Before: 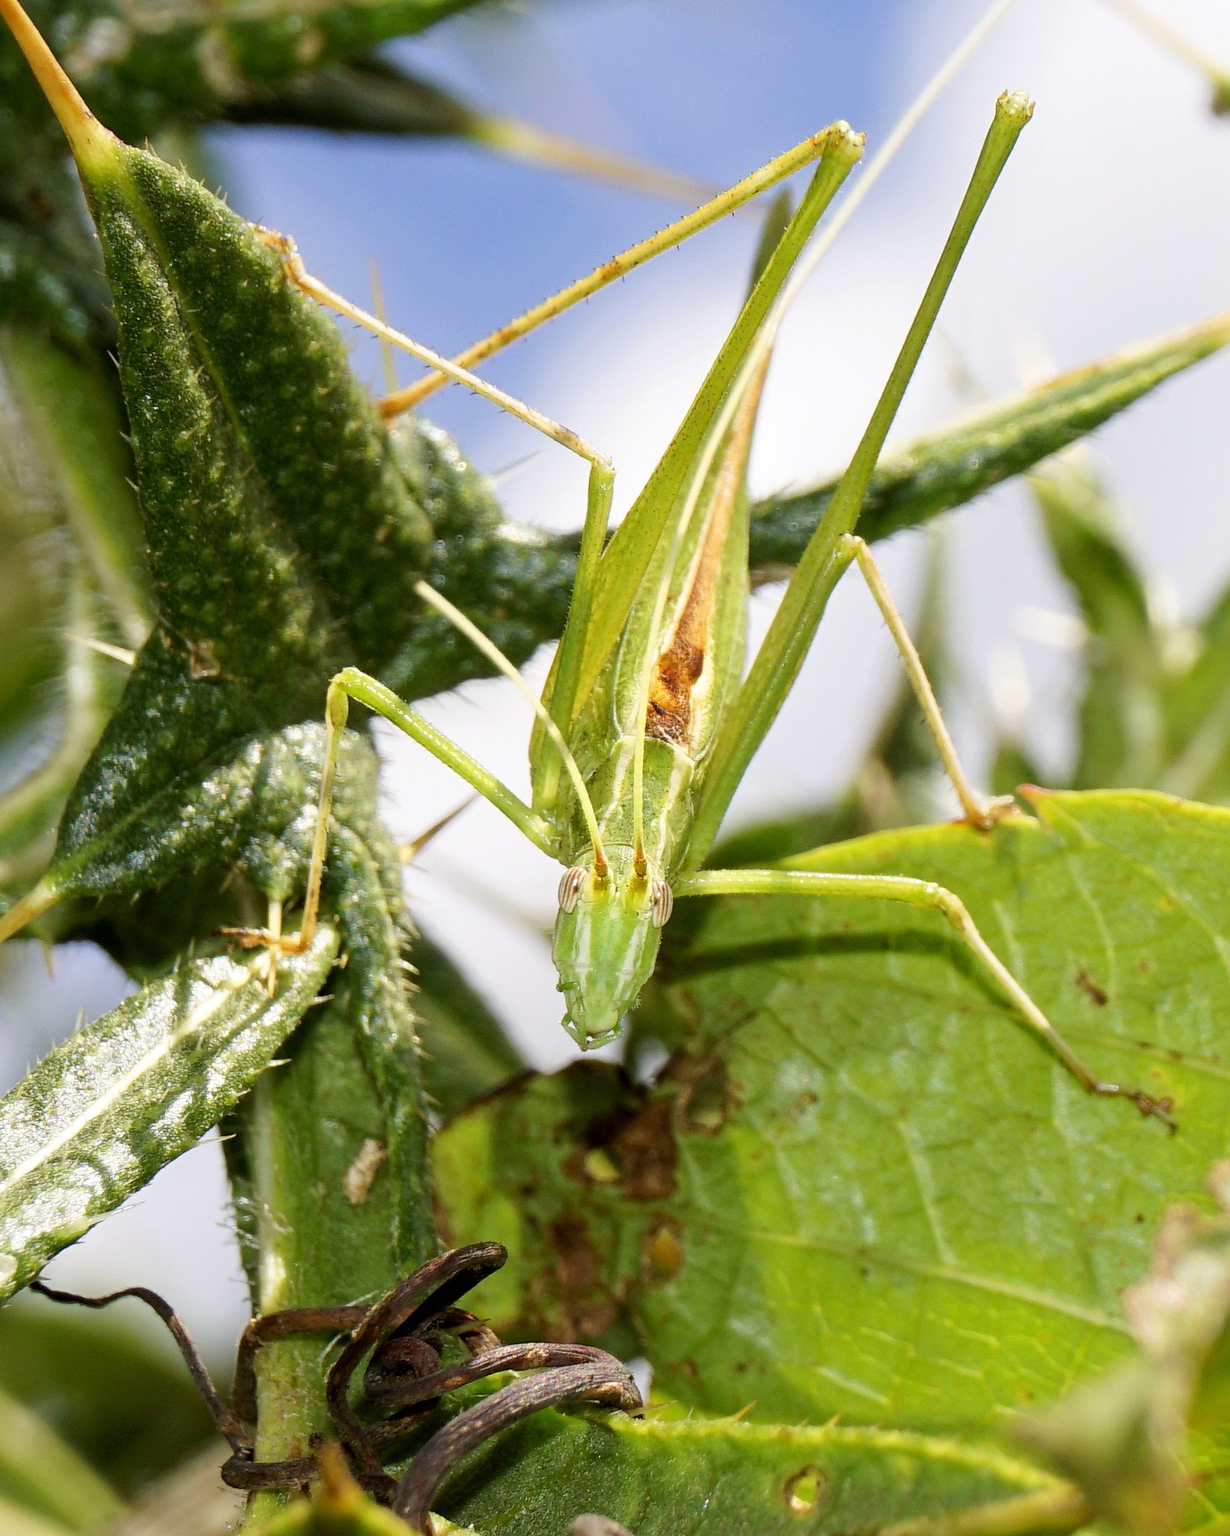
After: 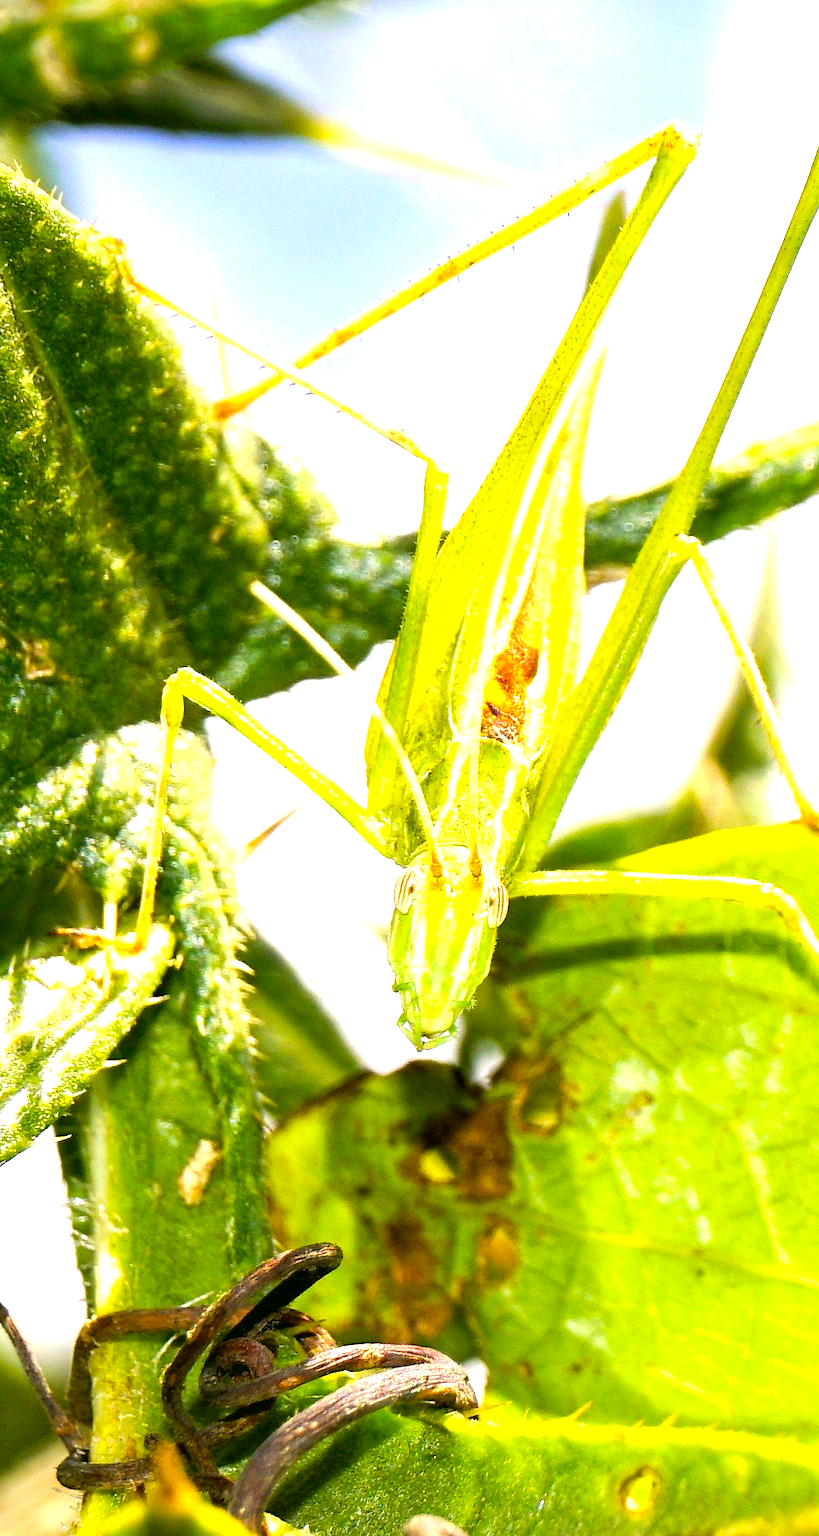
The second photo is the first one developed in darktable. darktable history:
color correction: highlights a* 4.02, highlights b* 4.98, shadows a* -7.55, shadows b* 4.98
exposure: black level correction 0, exposure 1.45 EV, compensate exposure bias true, compensate highlight preservation false
crop and rotate: left 13.409%, right 19.924%
color balance rgb: perceptual saturation grading › global saturation 20%, global vibrance 20%
